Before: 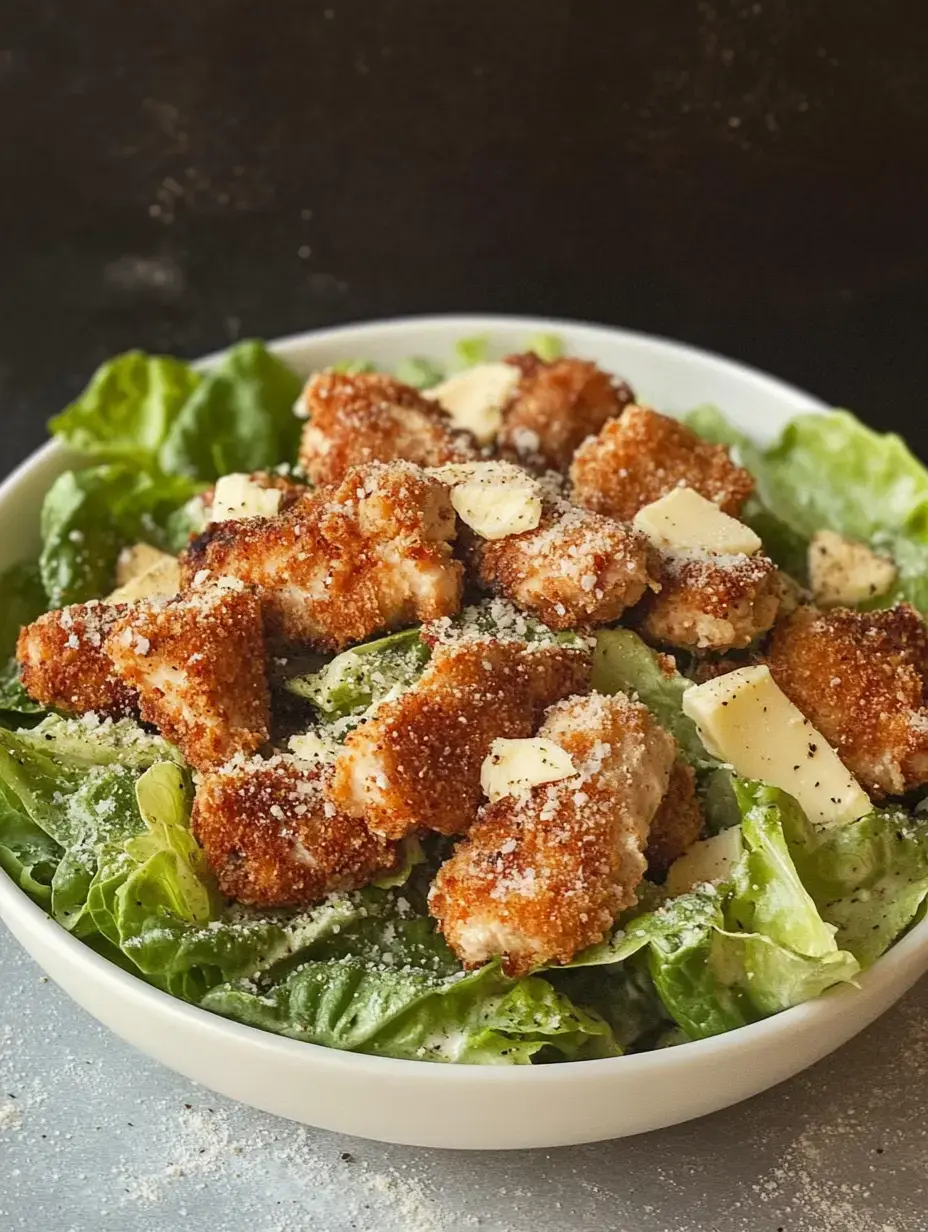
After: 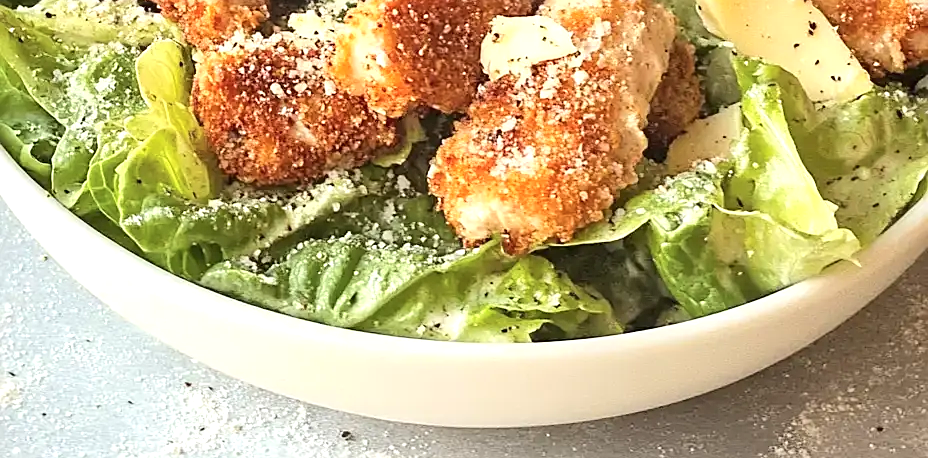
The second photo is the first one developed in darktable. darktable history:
sharpen: on, module defaults
exposure: exposure 0.724 EV, compensate highlight preservation false
tone curve: curves: ch0 [(0, 0) (0.003, 0.005) (0.011, 0.011) (0.025, 0.022) (0.044, 0.038) (0.069, 0.062) (0.1, 0.091) (0.136, 0.128) (0.177, 0.183) (0.224, 0.246) (0.277, 0.325) (0.335, 0.403) (0.399, 0.473) (0.468, 0.557) (0.543, 0.638) (0.623, 0.709) (0.709, 0.782) (0.801, 0.847) (0.898, 0.923) (1, 1)], color space Lab, independent channels, preserve colors none
crop and rotate: top 58.664%, bottom 4.081%
